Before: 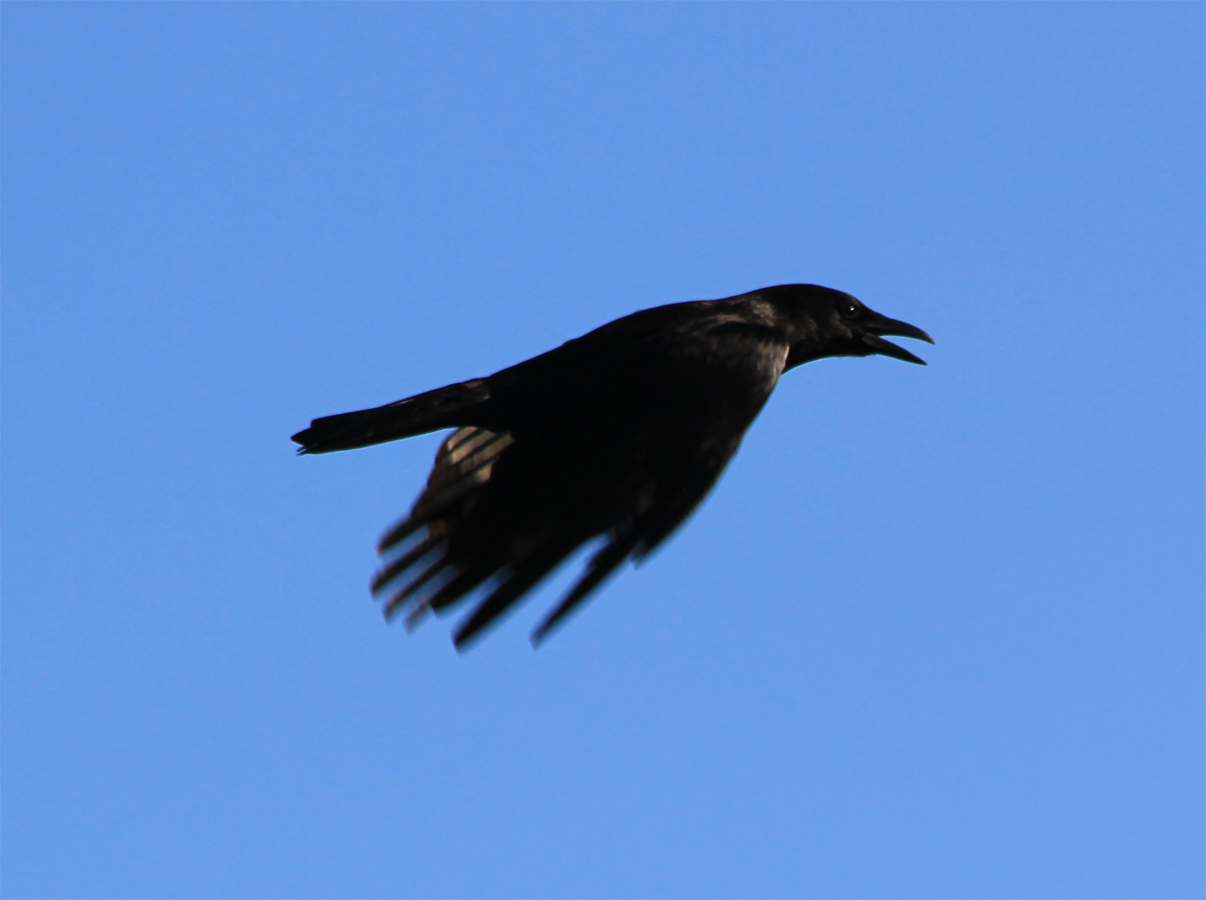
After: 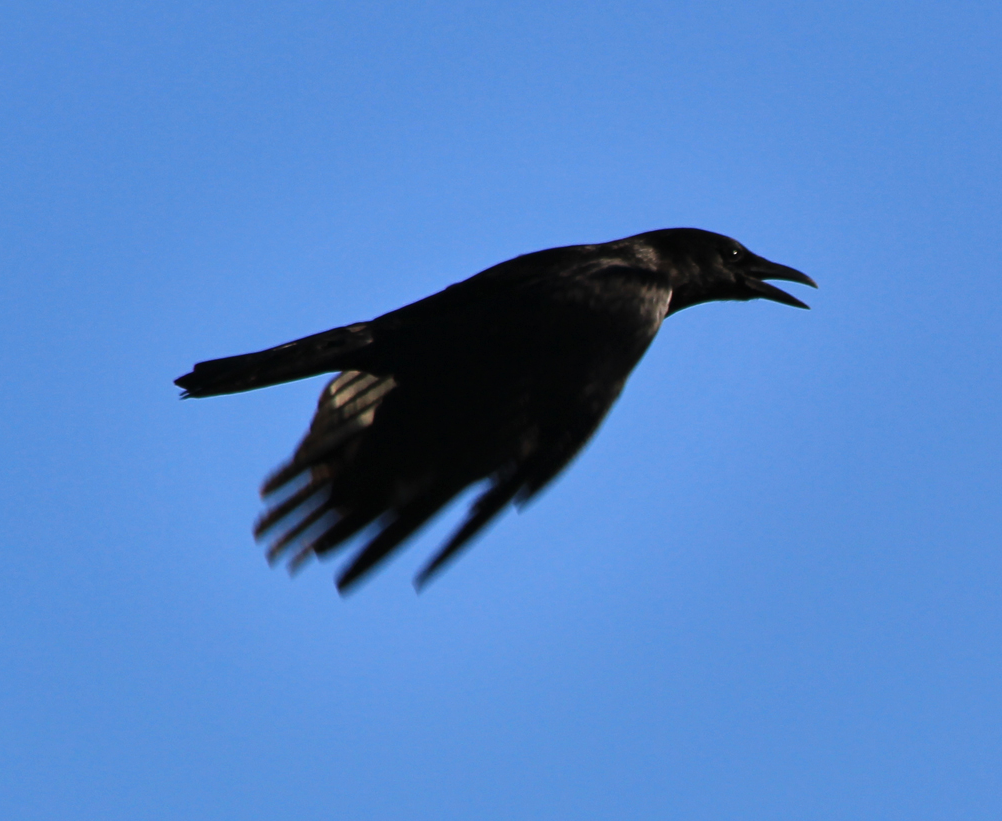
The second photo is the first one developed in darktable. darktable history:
crop: left 9.77%, top 6.264%, right 7.126%, bottom 2.499%
shadows and highlights: radius 100.3, shadows 50.73, highlights -65.65, soften with gaussian
